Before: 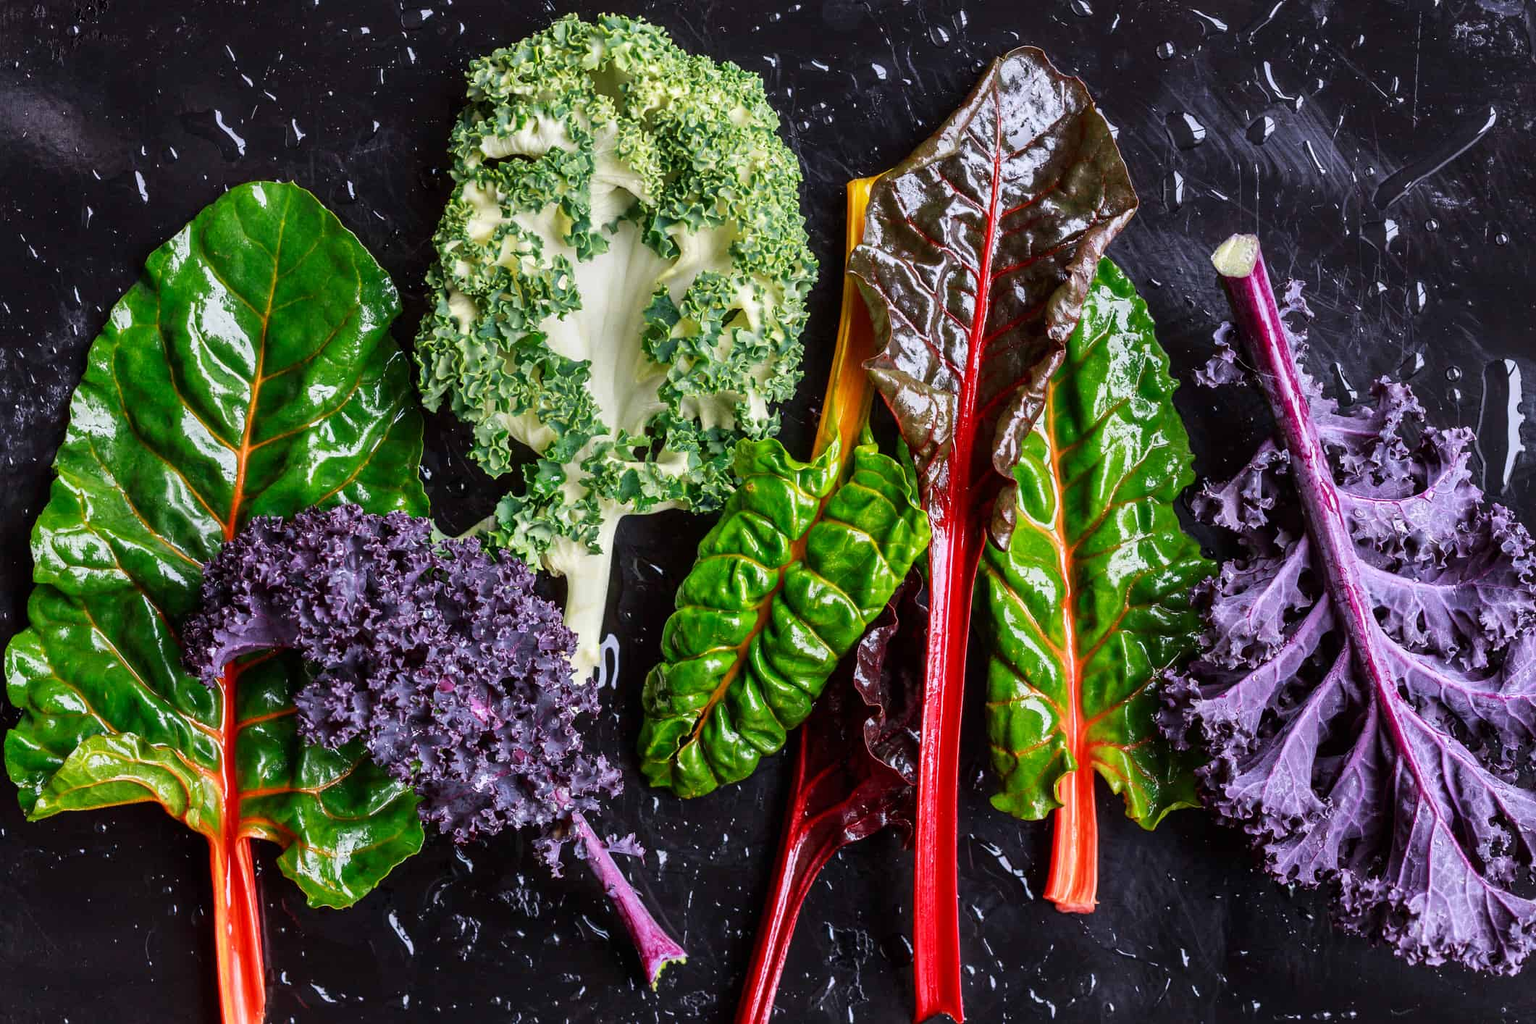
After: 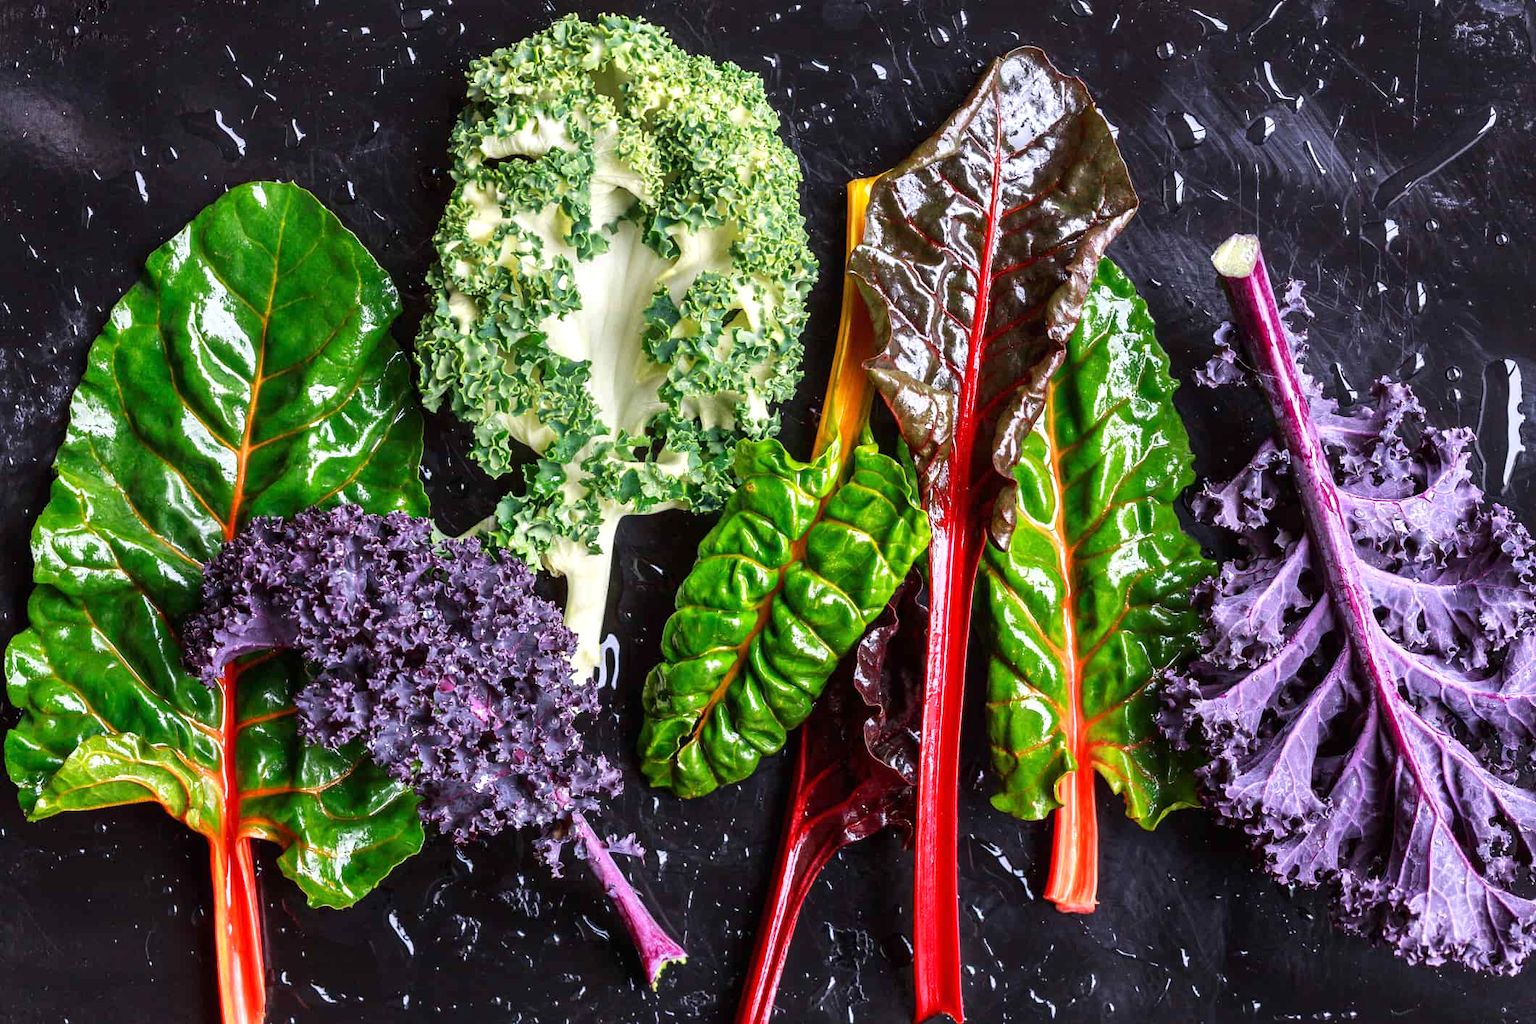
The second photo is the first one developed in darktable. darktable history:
exposure: black level correction 0, exposure 0.392 EV, compensate exposure bias true, compensate highlight preservation false
